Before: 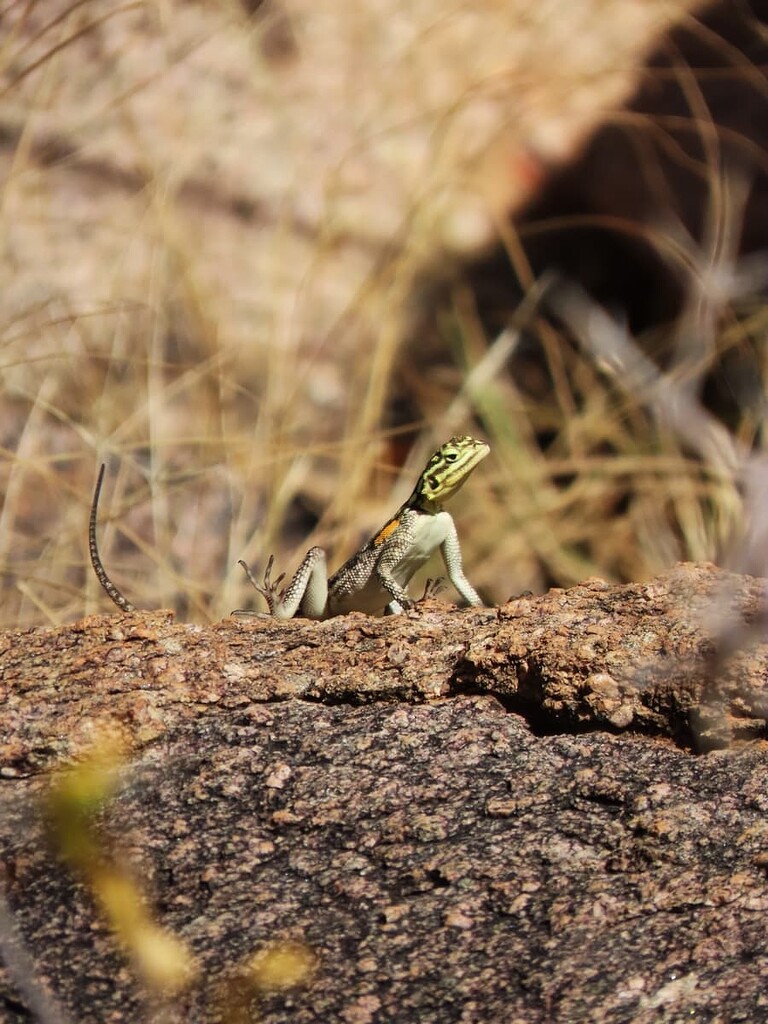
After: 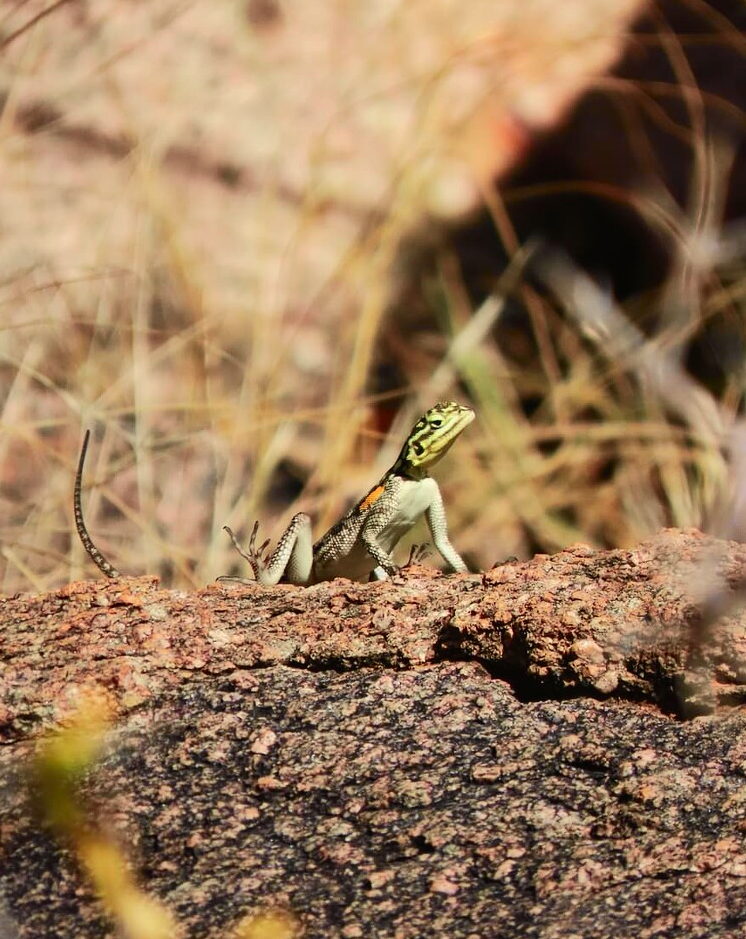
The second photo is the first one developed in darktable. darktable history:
crop: left 2.034%, top 3.329%, right 0.747%, bottom 4.879%
tone curve: curves: ch0 [(0, 0.01) (0.037, 0.032) (0.131, 0.108) (0.275, 0.256) (0.483, 0.512) (0.61, 0.665) (0.696, 0.742) (0.792, 0.819) (0.911, 0.925) (0.997, 0.995)]; ch1 [(0, 0) (0.308, 0.29) (0.425, 0.411) (0.492, 0.488) (0.505, 0.503) (0.527, 0.531) (0.568, 0.594) (0.683, 0.702) (0.746, 0.77) (1, 1)]; ch2 [(0, 0) (0.246, 0.233) (0.36, 0.352) (0.415, 0.415) (0.485, 0.487) (0.502, 0.504) (0.525, 0.523) (0.539, 0.553) (0.587, 0.594) (0.636, 0.652) (0.711, 0.729) (0.845, 0.855) (0.998, 0.977)], color space Lab, independent channels, preserve colors none
